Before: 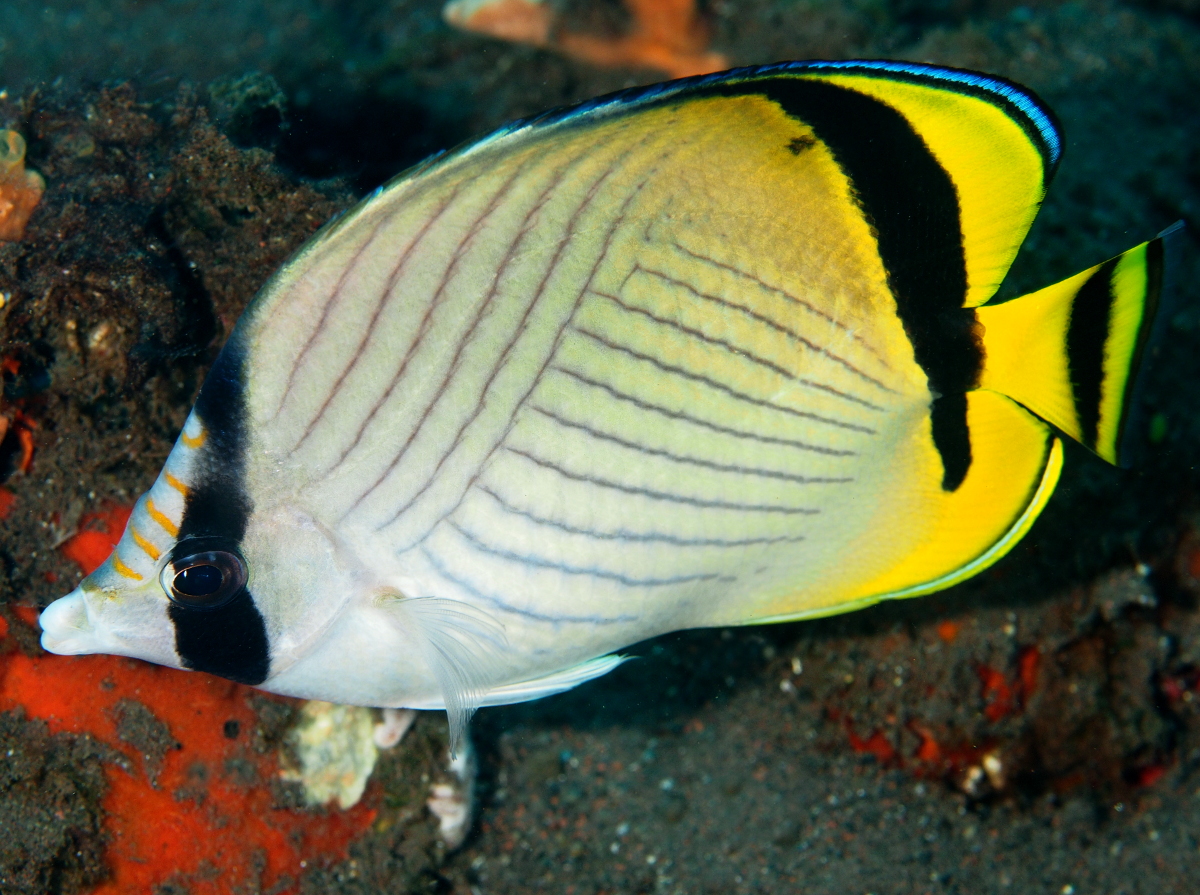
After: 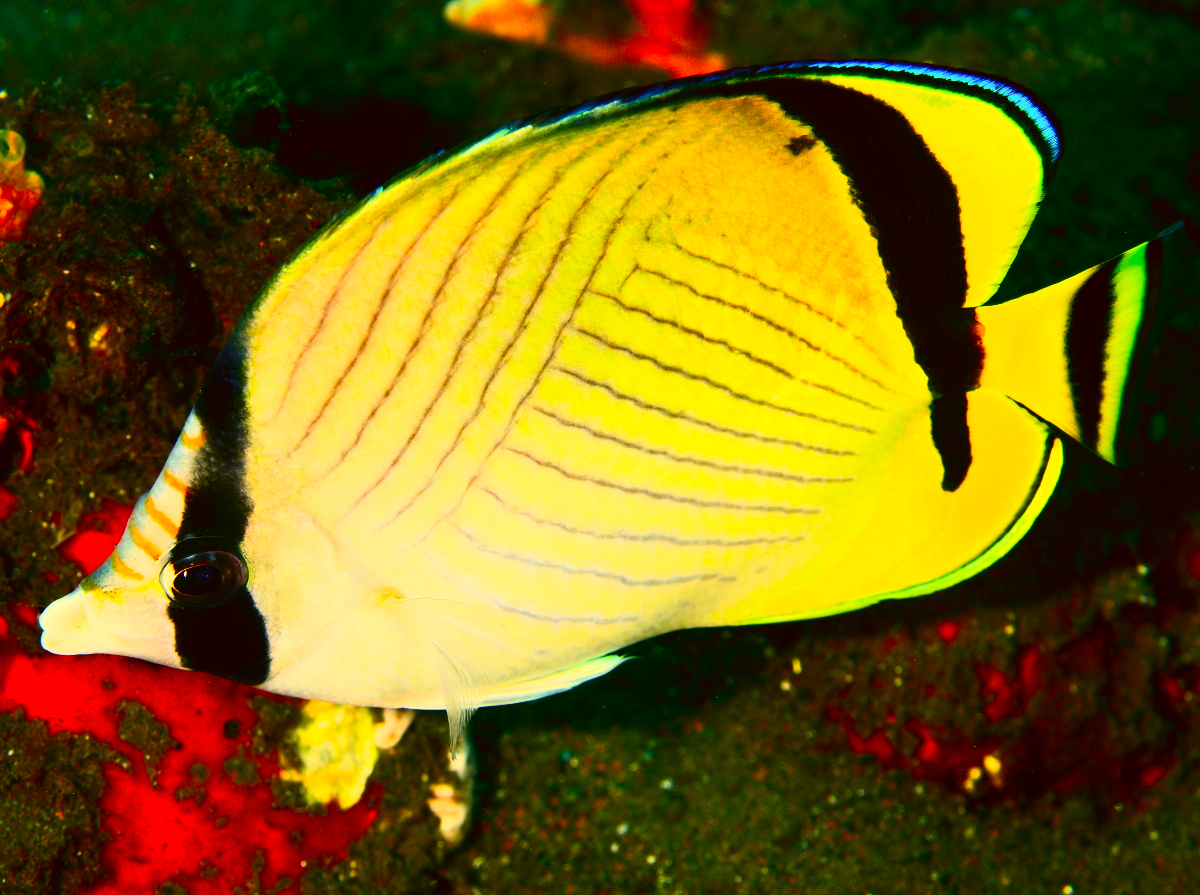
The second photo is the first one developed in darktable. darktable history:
contrast brightness saturation: contrast 0.404, brightness 0.108, saturation 0.211
color correction: highlights a* 10.89, highlights b* 30.7, shadows a* 2.73, shadows b* 17.12, saturation 1.72
